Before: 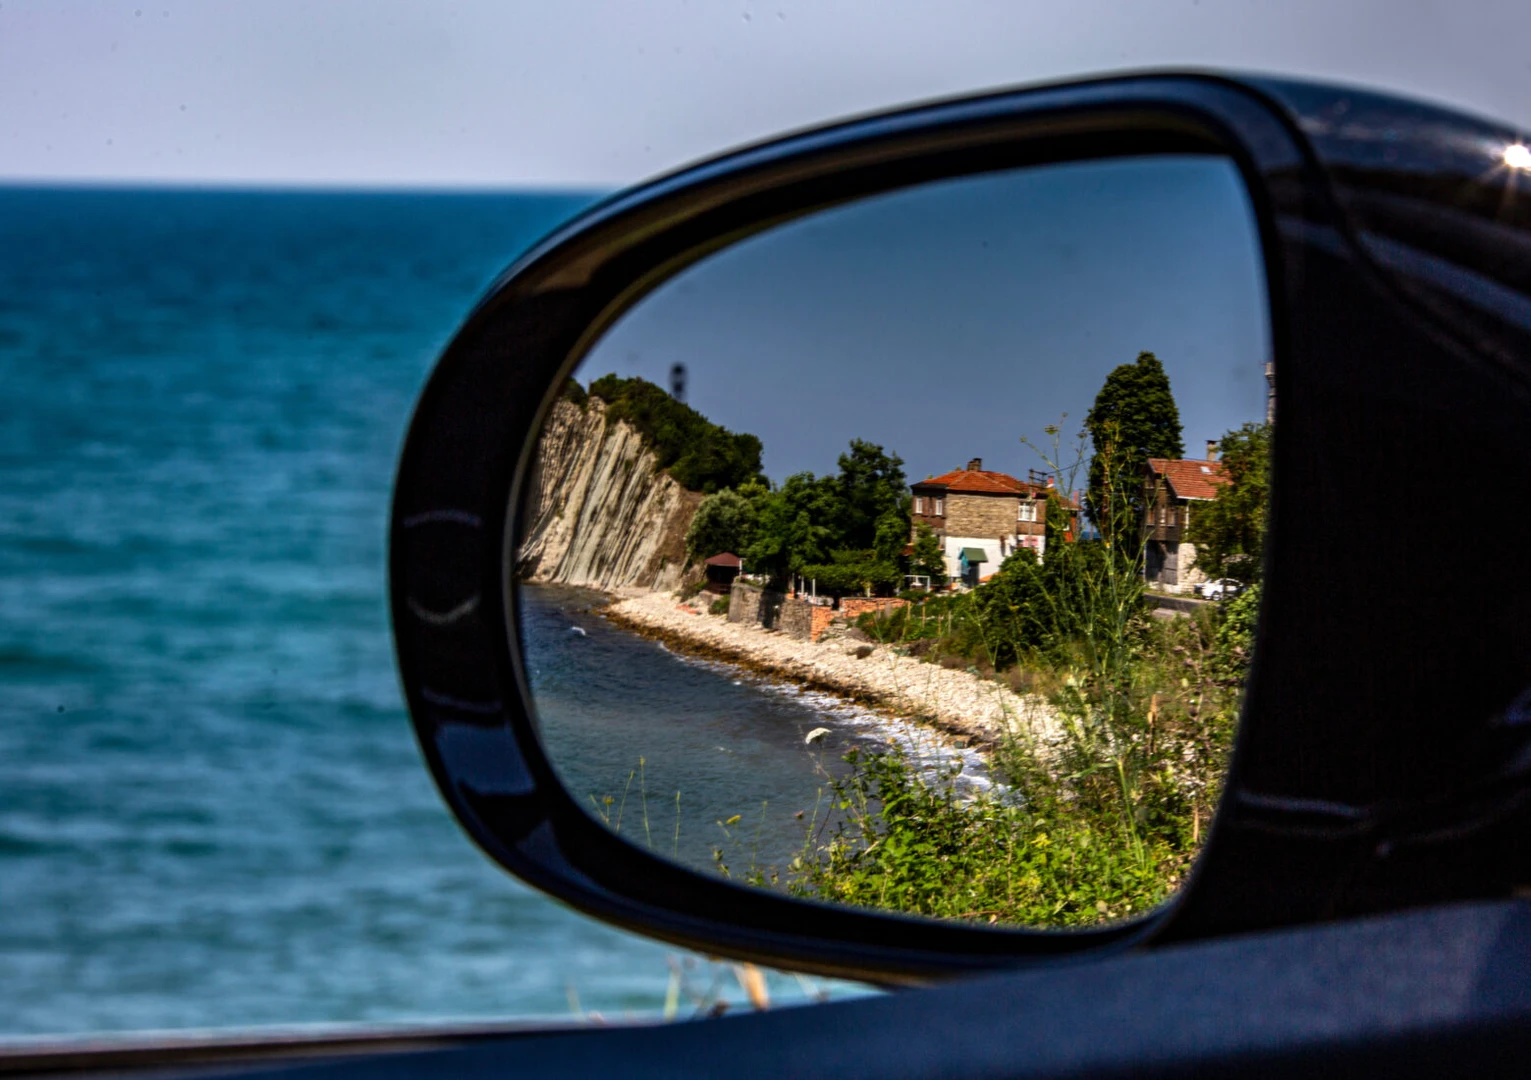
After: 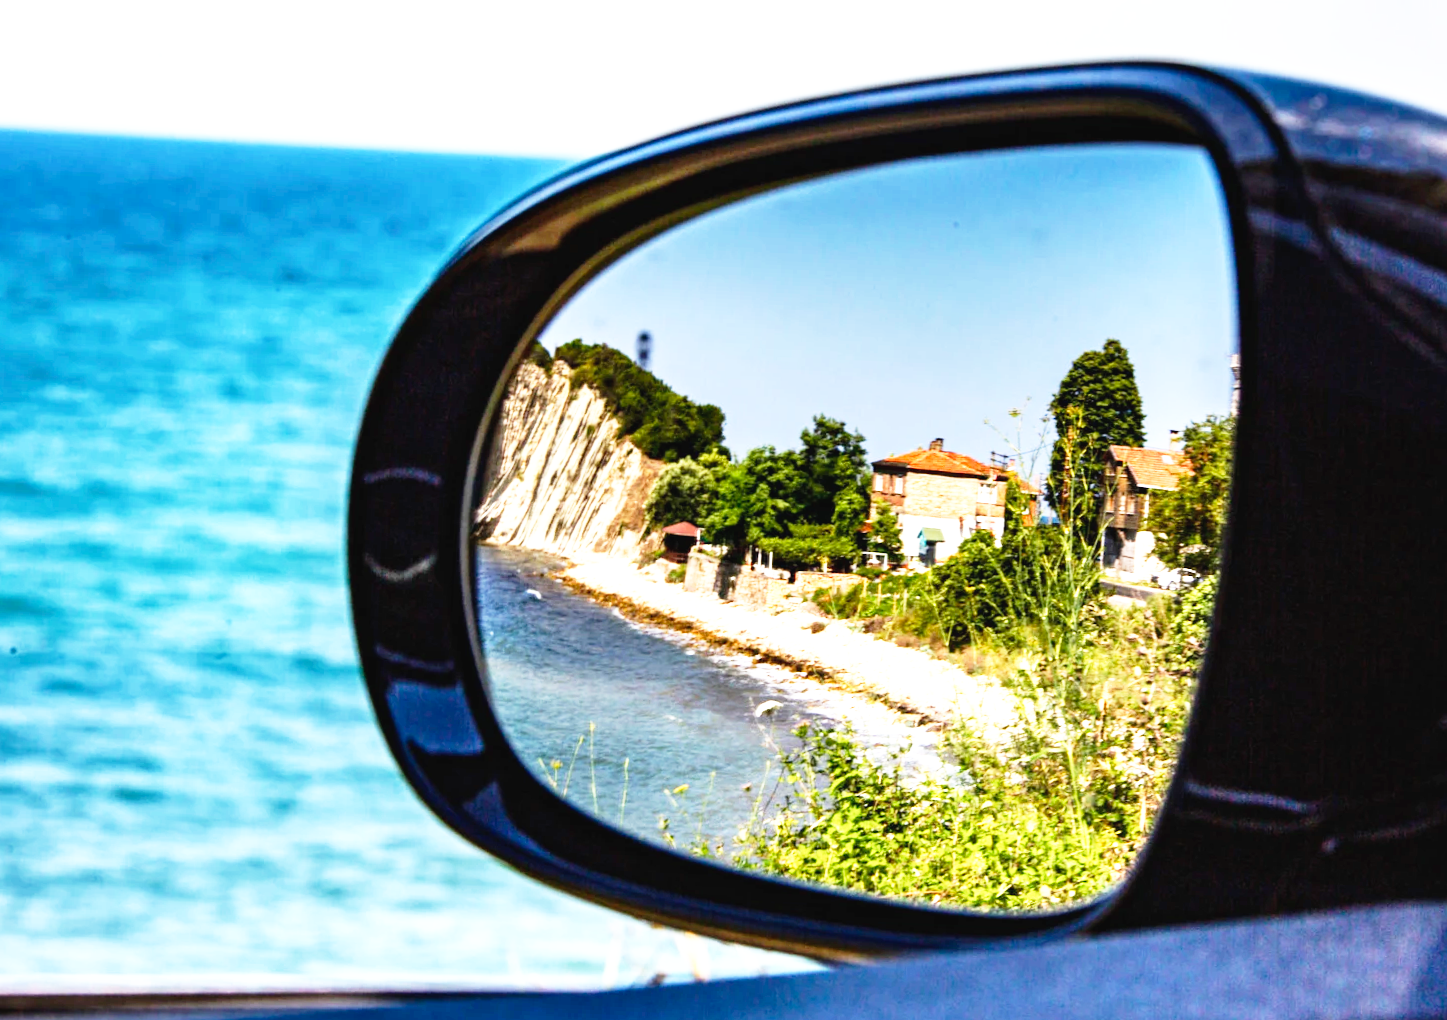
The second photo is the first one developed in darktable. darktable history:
exposure: black level correction -0.002, exposure 1.35 EV, compensate highlight preservation false
crop and rotate: angle -2.38°
base curve: curves: ch0 [(0, 0) (0.012, 0.01) (0.073, 0.168) (0.31, 0.711) (0.645, 0.957) (1, 1)], preserve colors none
